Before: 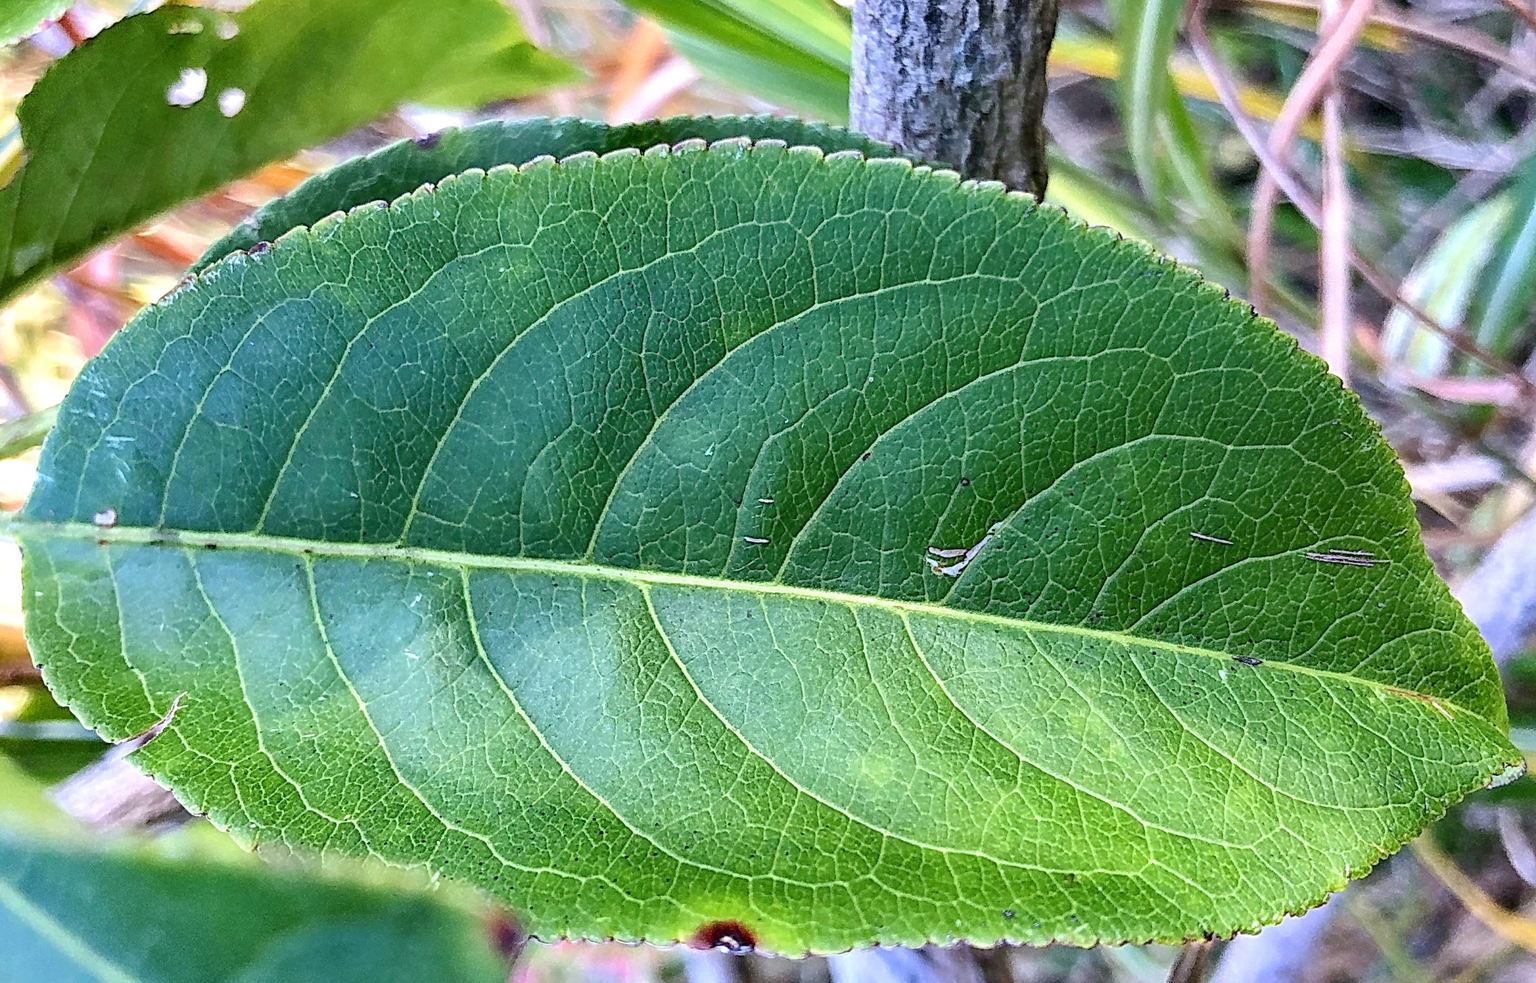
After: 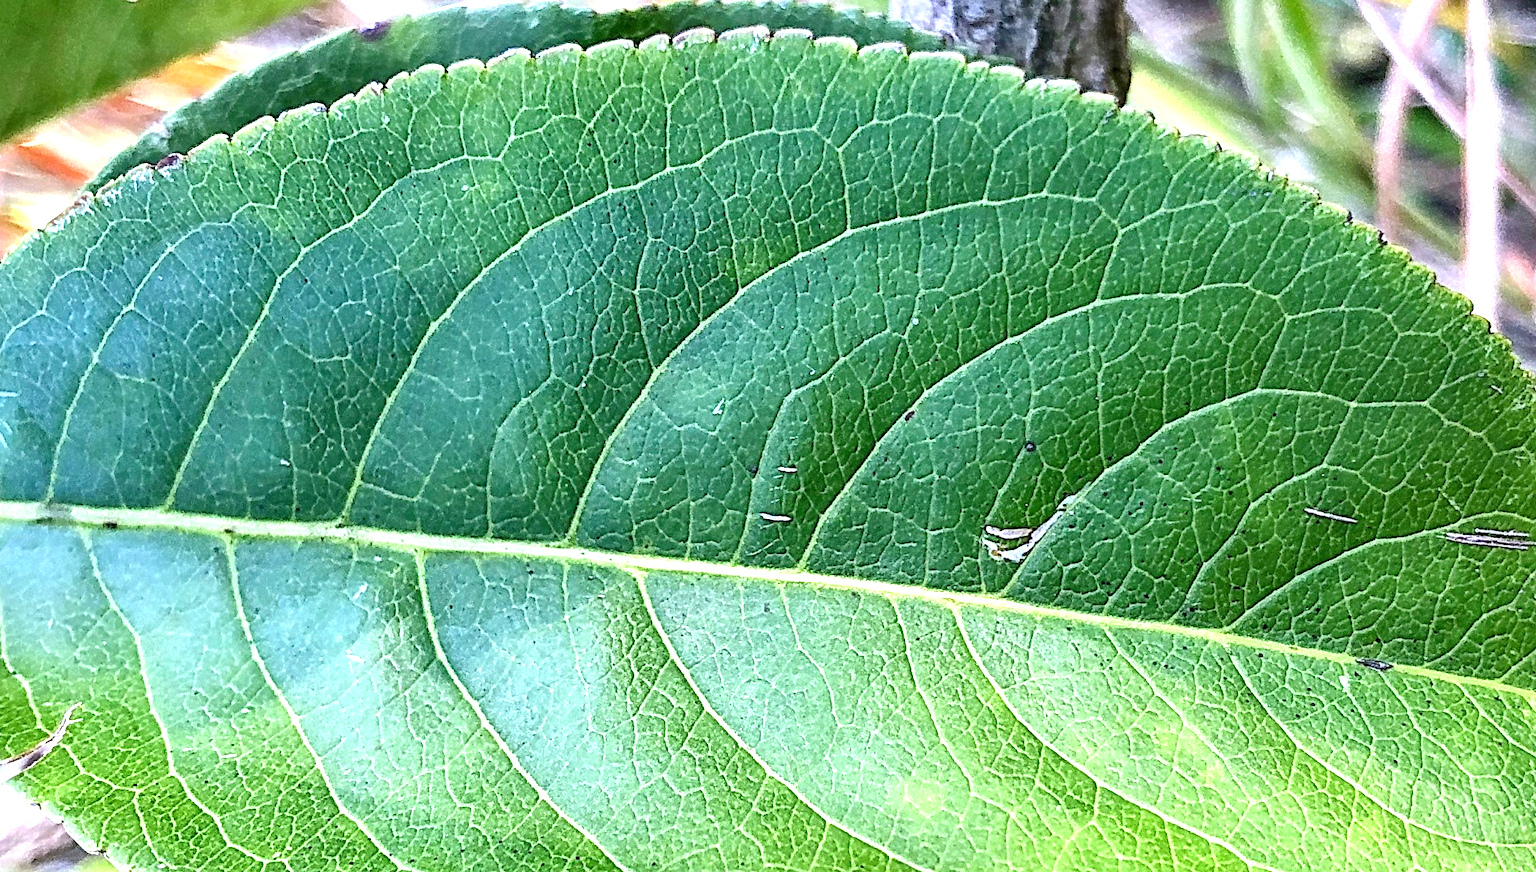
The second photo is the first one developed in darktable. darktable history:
exposure: black level correction 0, exposure 0.7 EV, compensate exposure bias true, compensate highlight preservation false
local contrast: mode bilateral grid, contrast 20, coarseness 50, detail 120%, midtone range 0.2
crop: left 7.856%, top 11.836%, right 10.12%, bottom 15.387%
